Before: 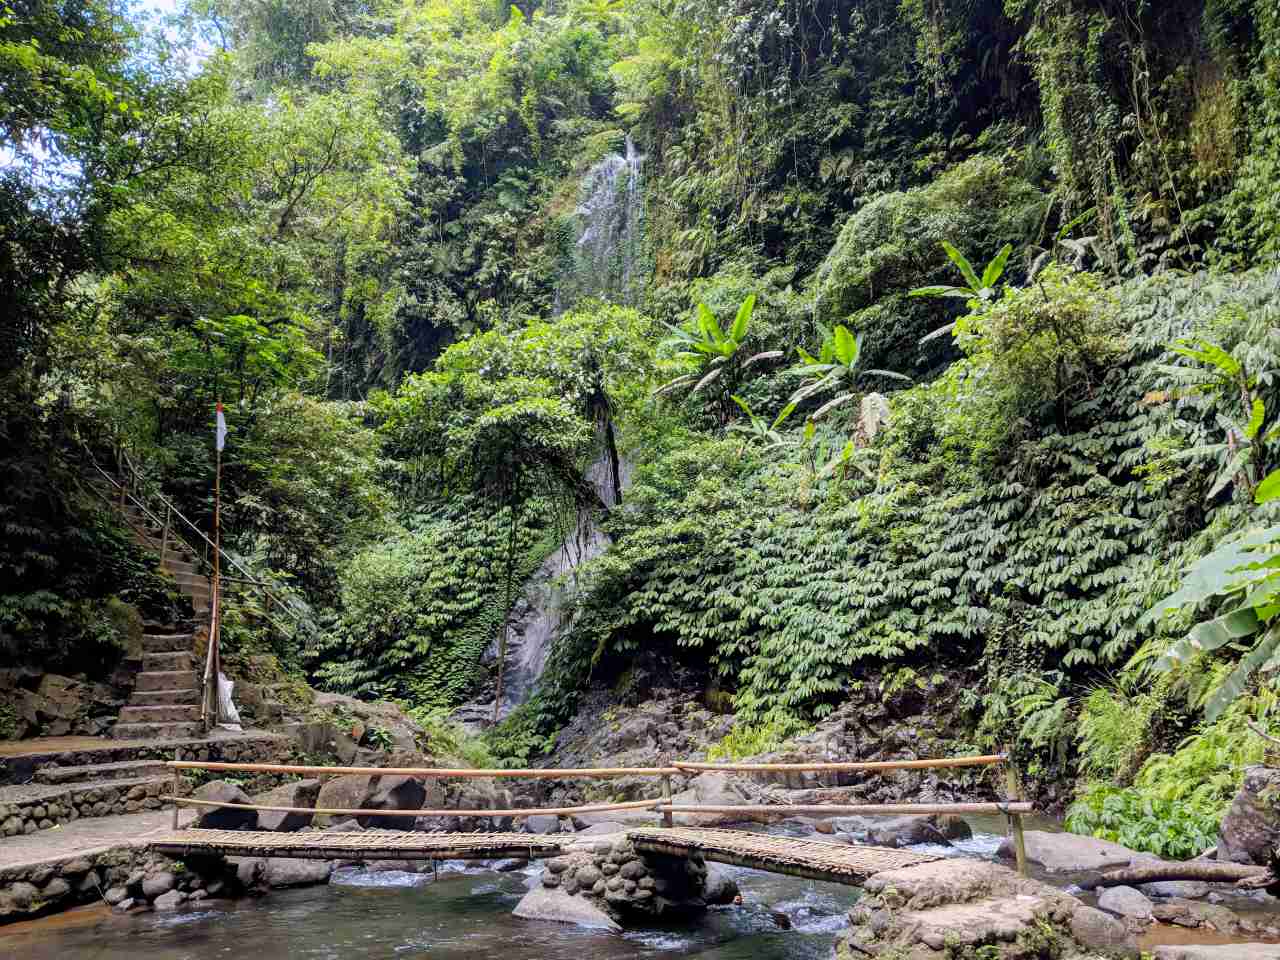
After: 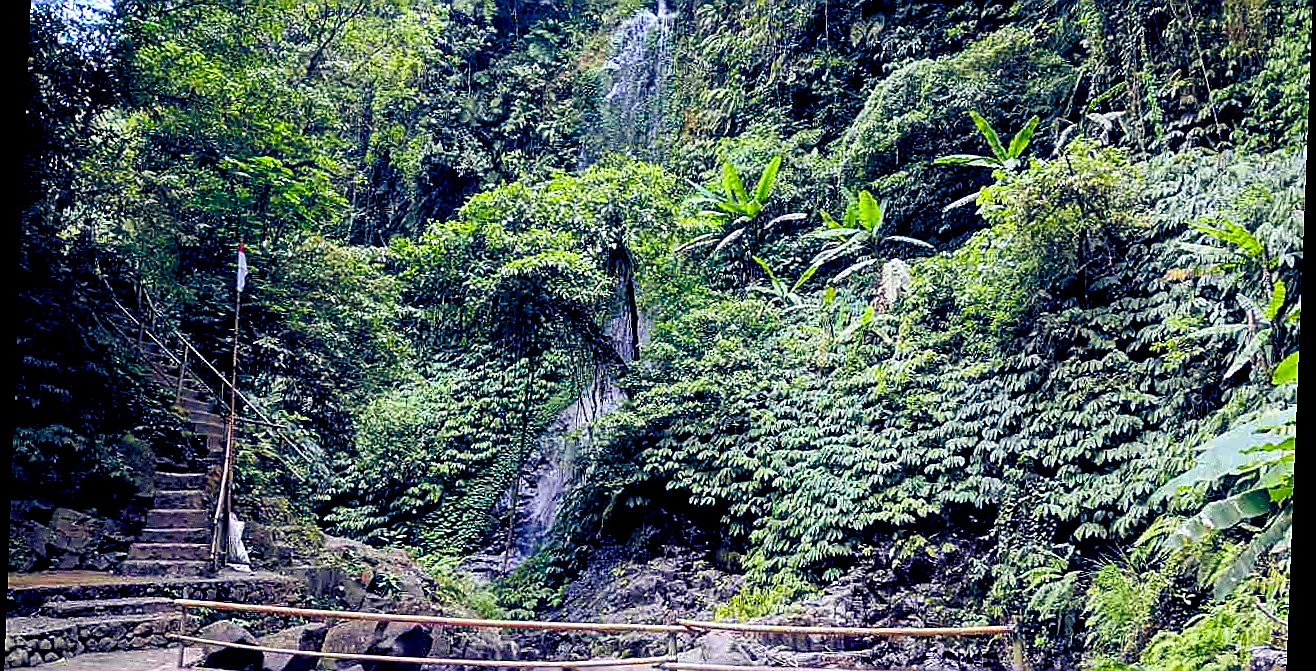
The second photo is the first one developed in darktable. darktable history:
rotate and perspective: rotation 2.27°, automatic cropping off
crop: top 16.727%, bottom 16.727%
contrast brightness saturation: contrast 0.07
sharpen: radius 1.4, amount 1.25, threshold 0.7
color balance rgb: shadows lift › luminance -41.13%, shadows lift › chroma 14.13%, shadows lift › hue 260°, power › luminance -3.76%, power › chroma 0.56%, power › hue 40.37°, highlights gain › luminance 16.81%, highlights gain › chroma 2.94%, highlights gain › hue 260°, global offset › luminance -0.29%, global offset › chroma 0.31%, global offset › hue 260°, perceptual saturation grading › global saturation 20%, perceptual saturation grading › highlights -13.92%, perceptual saturation grading › shadows 50%
